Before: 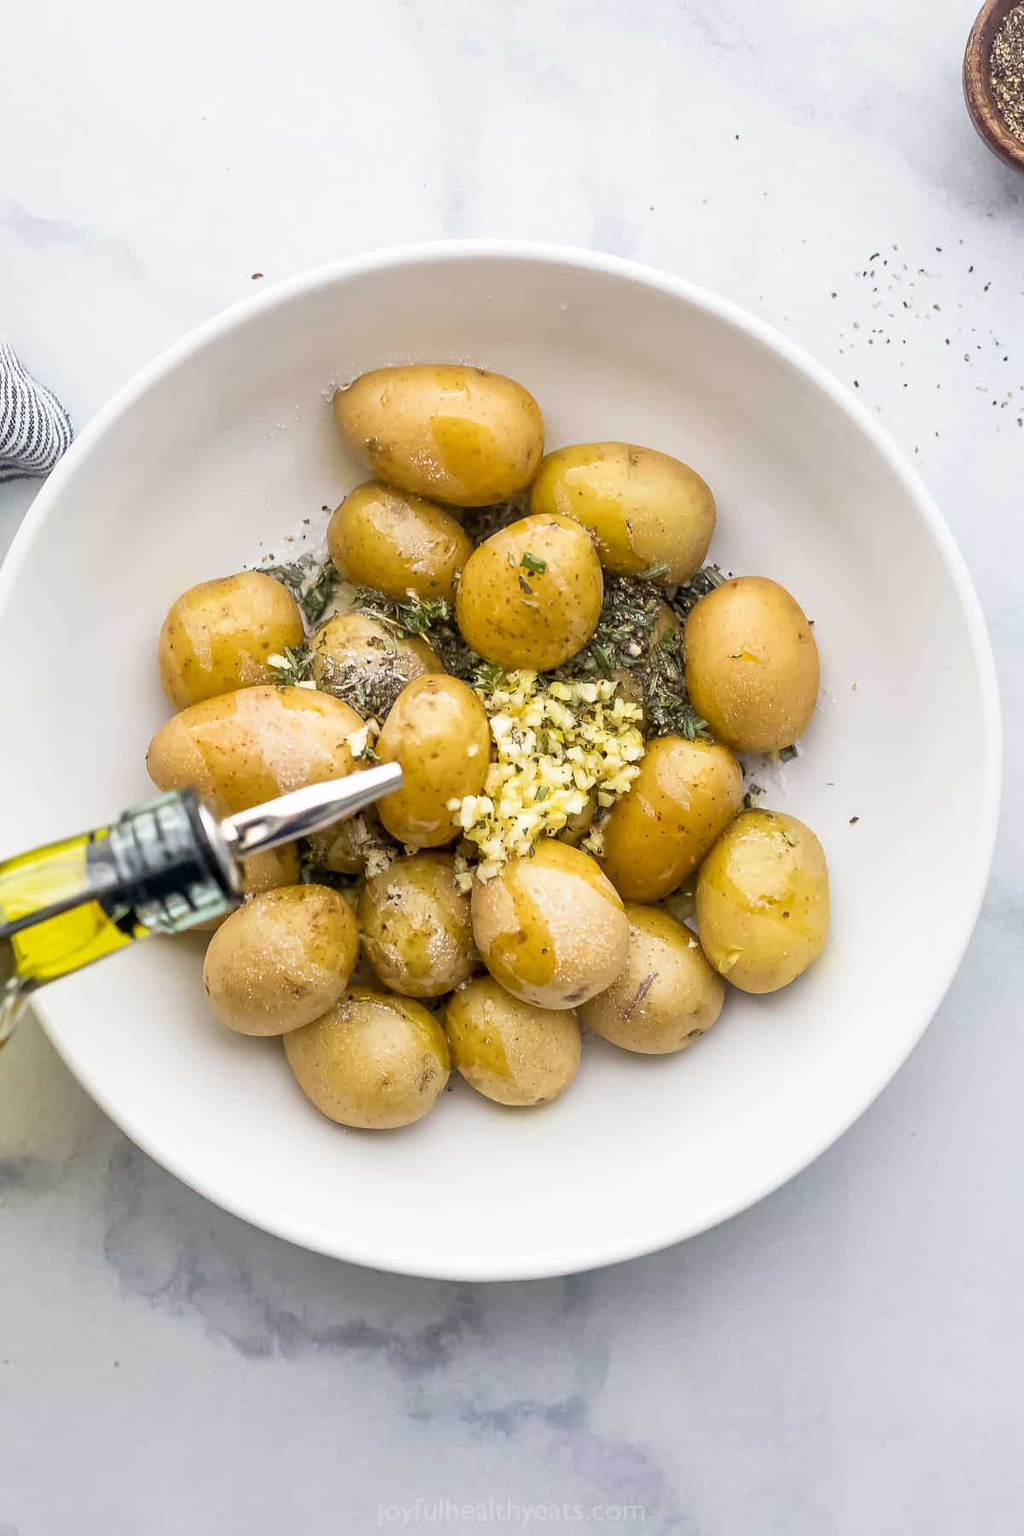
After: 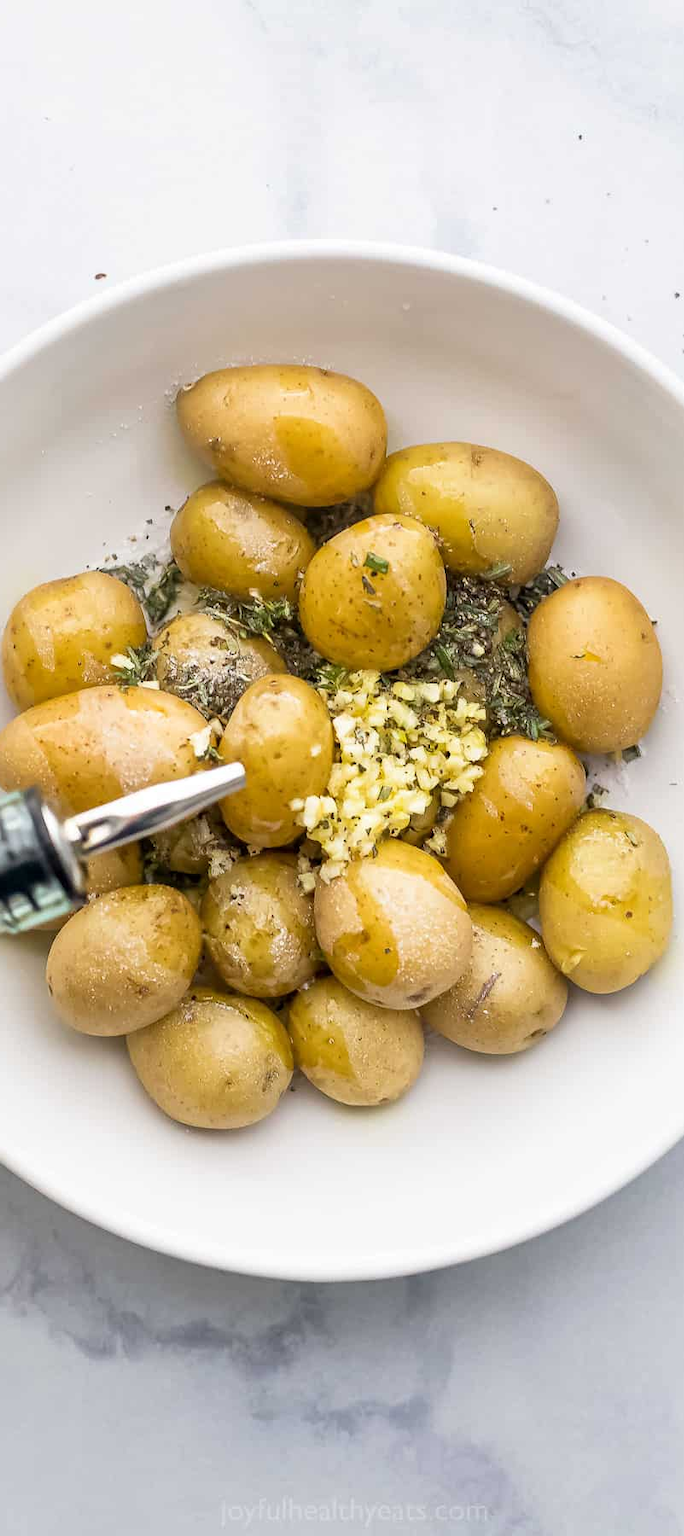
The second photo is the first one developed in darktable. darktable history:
crop: left 15.374%, right 17.745%
